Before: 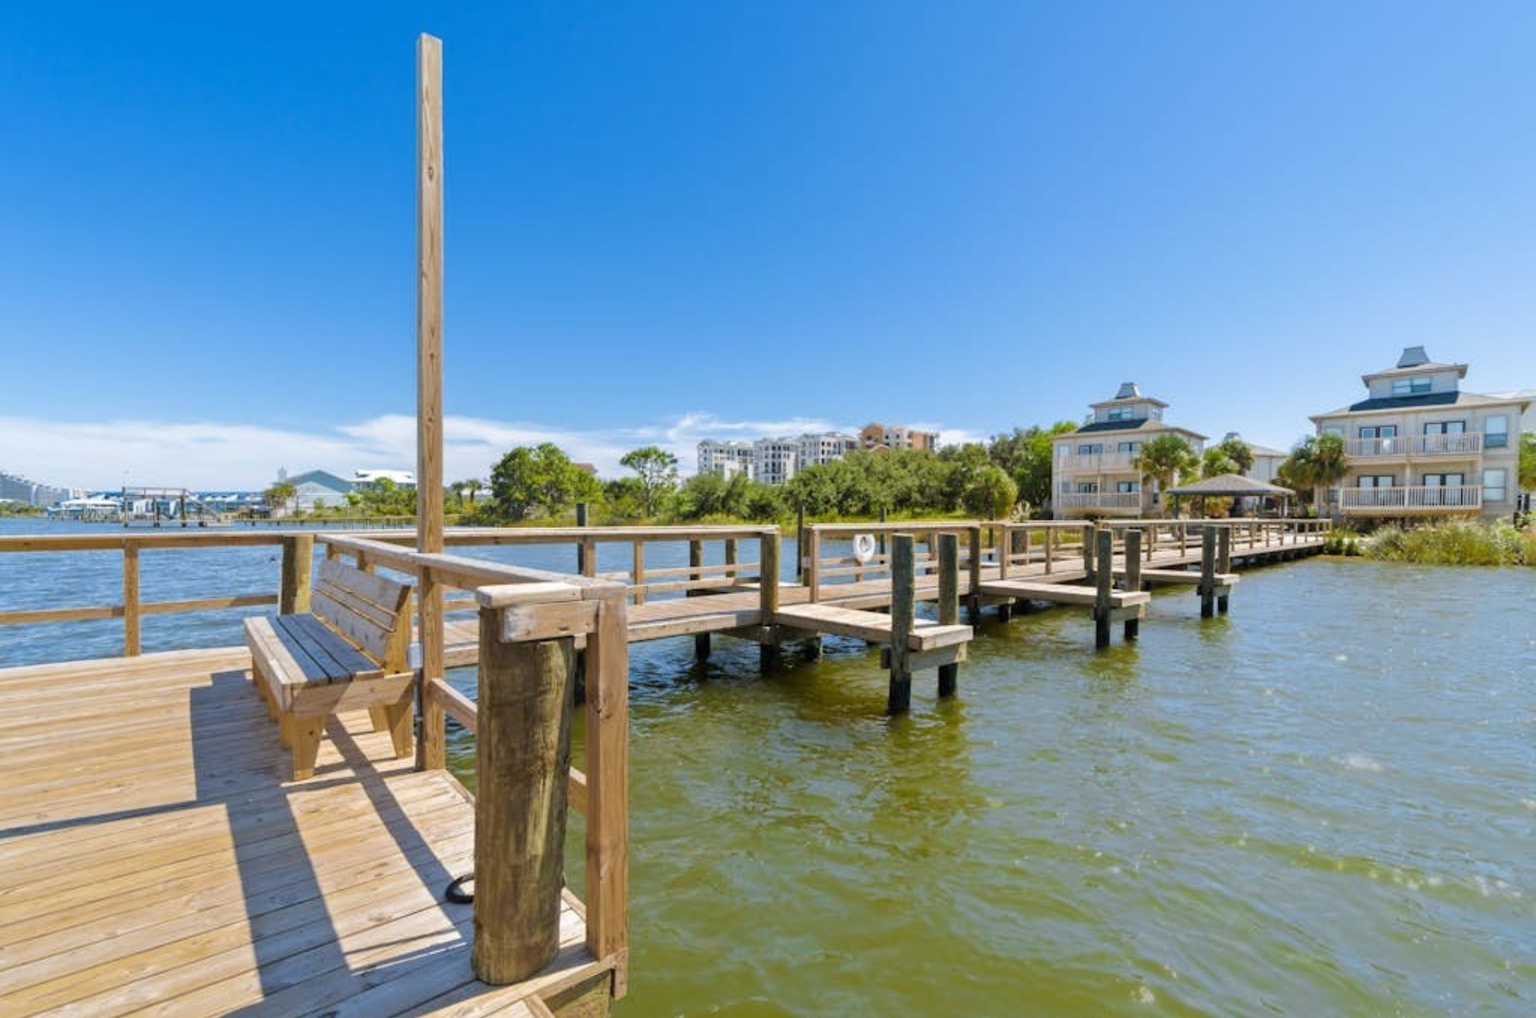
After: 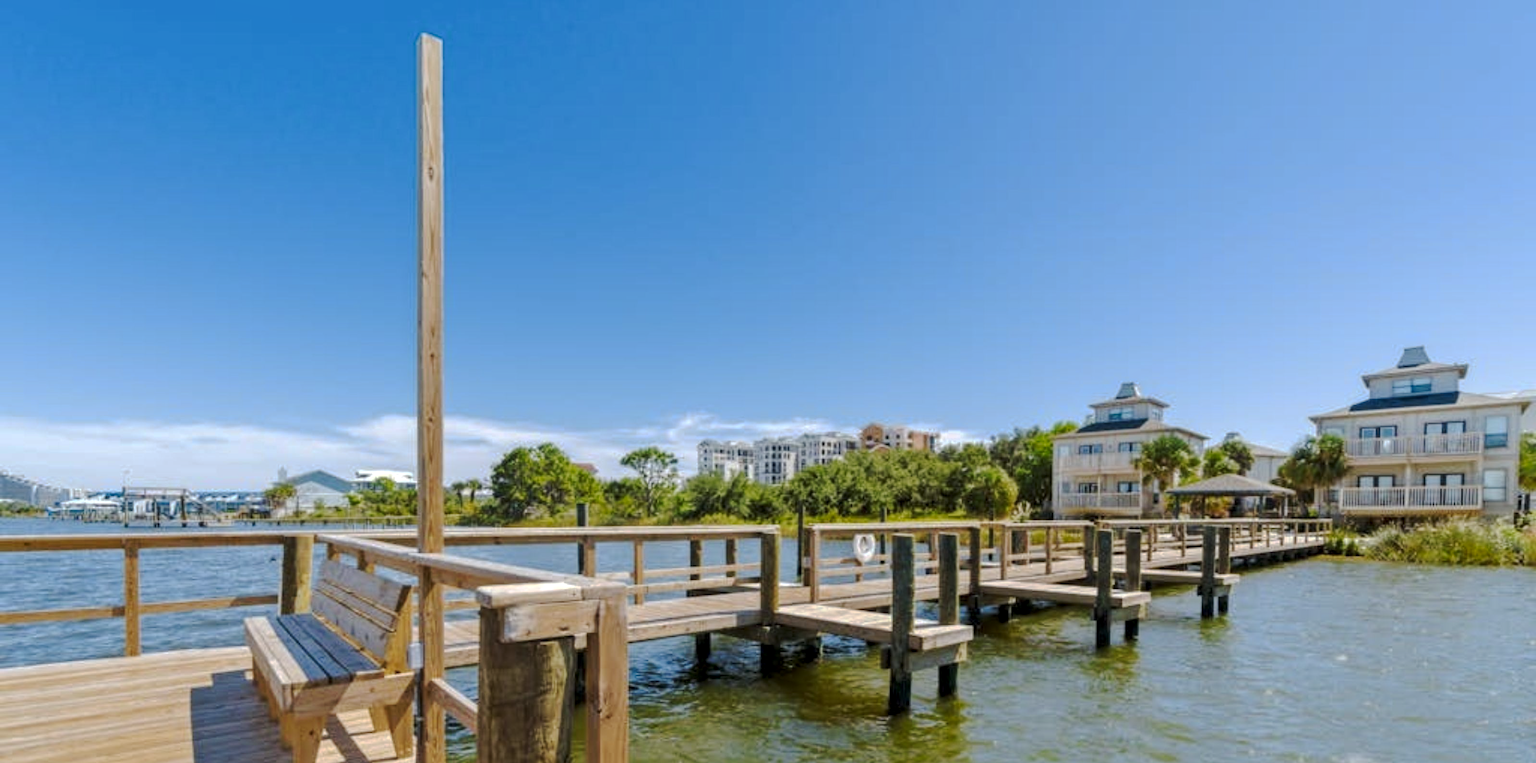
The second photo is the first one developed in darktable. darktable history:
crop: bottom 24.979%
local contrast: on, module defaults
tone curve: curves: ch0 [(0, 0) (0.003, 0.01) (0.011, 0.014) (0.025, 0.029) (0.044, 0.051) (0.069, 0.072) (0.1, 0.097) (0.136, 0.123) (0.177, 0.16) (0.224, 0.2) (0.277, 0.248) (0.335, 0.305) (0.399, 0.37) (0.468, 0.454) (0.543, 0.534) (0.623, 0.609) (0.709, 0.681) (0.801, 0.752) (0.898, 0.841) (1, 1)], preserve colors none
